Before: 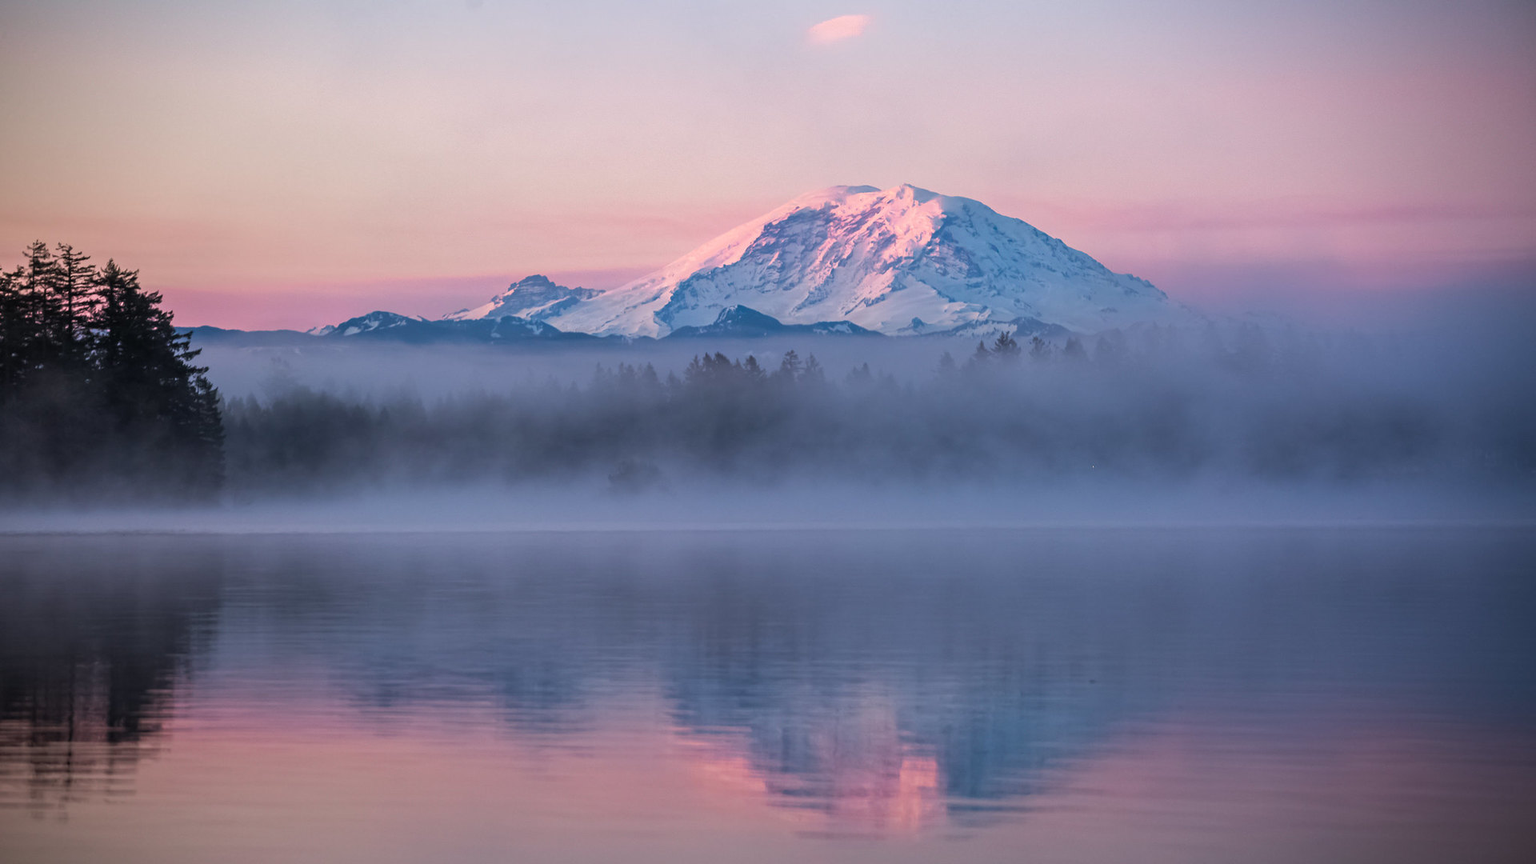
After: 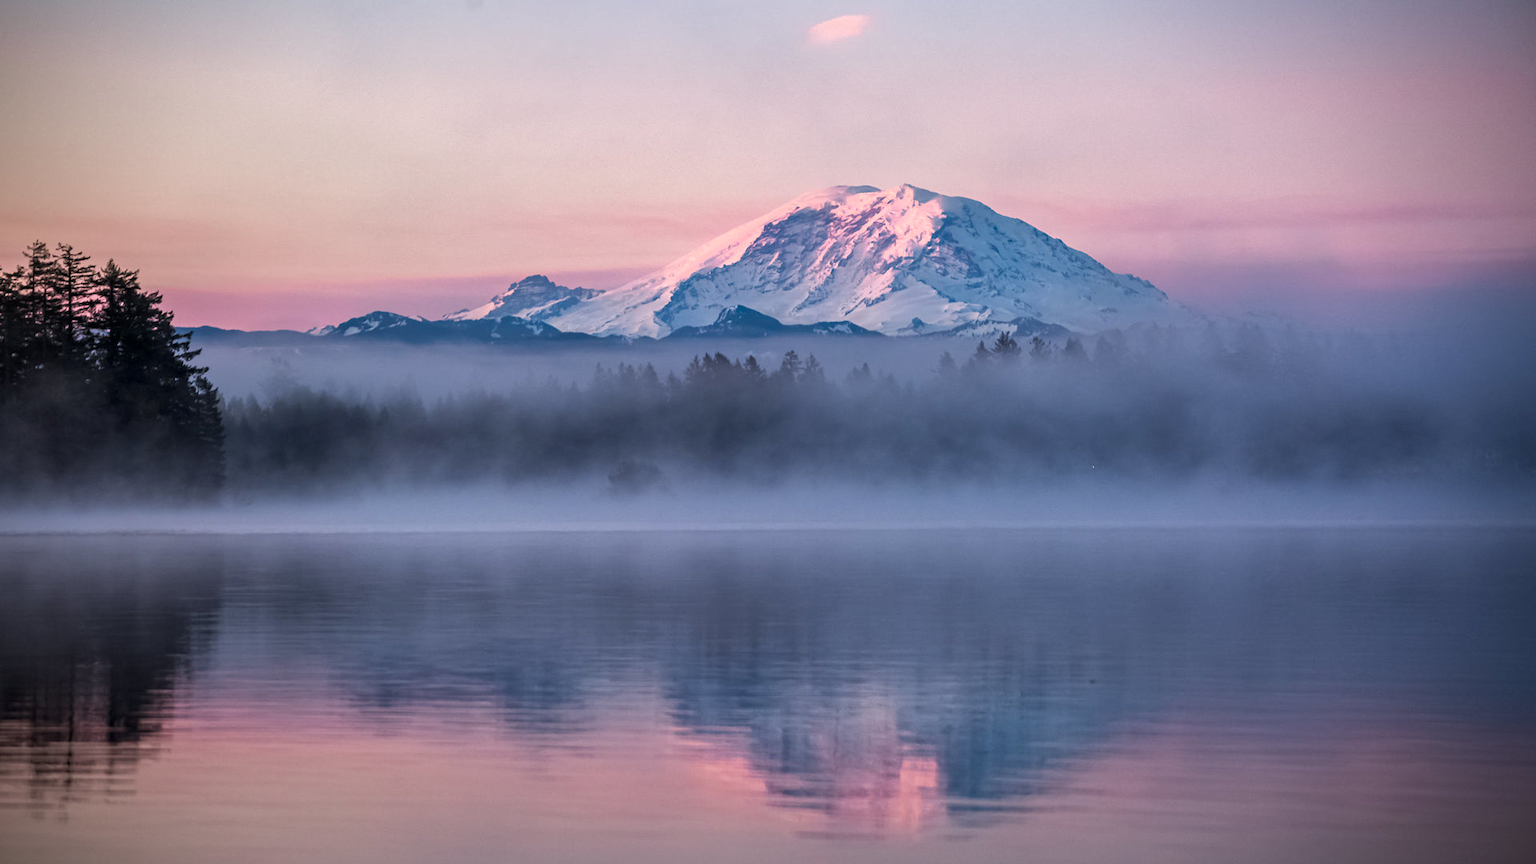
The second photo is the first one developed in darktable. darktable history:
local contrast: mode bilateral grid, contrast 21, coarseness 99, detail 150%, midtone range 0.2
